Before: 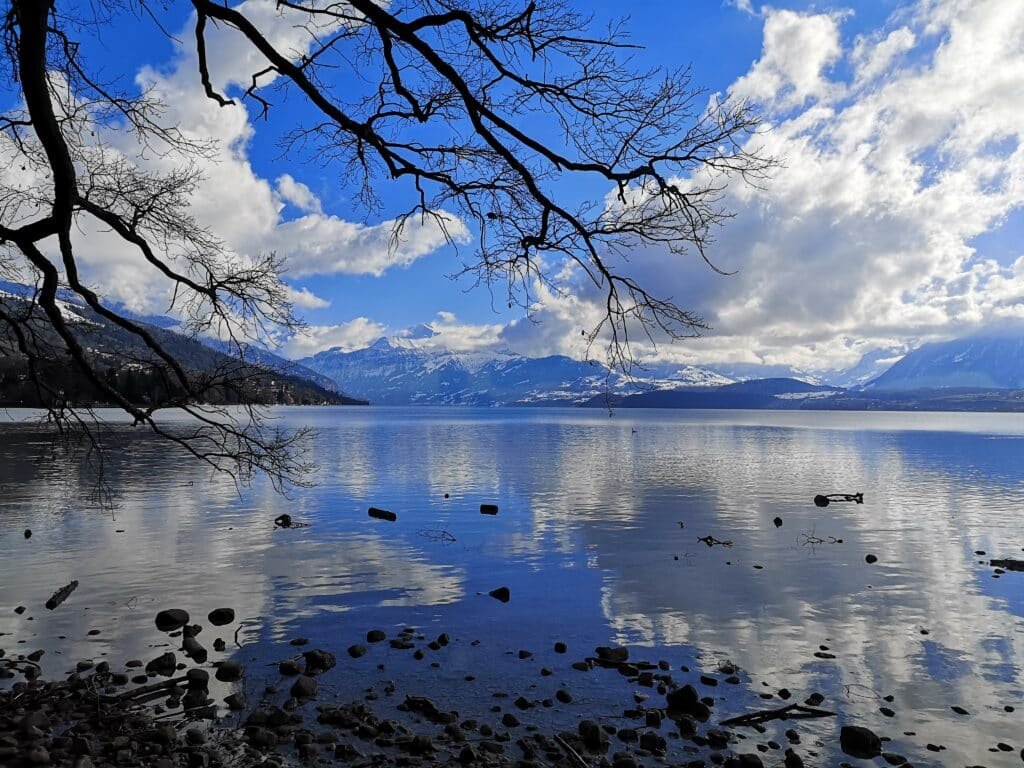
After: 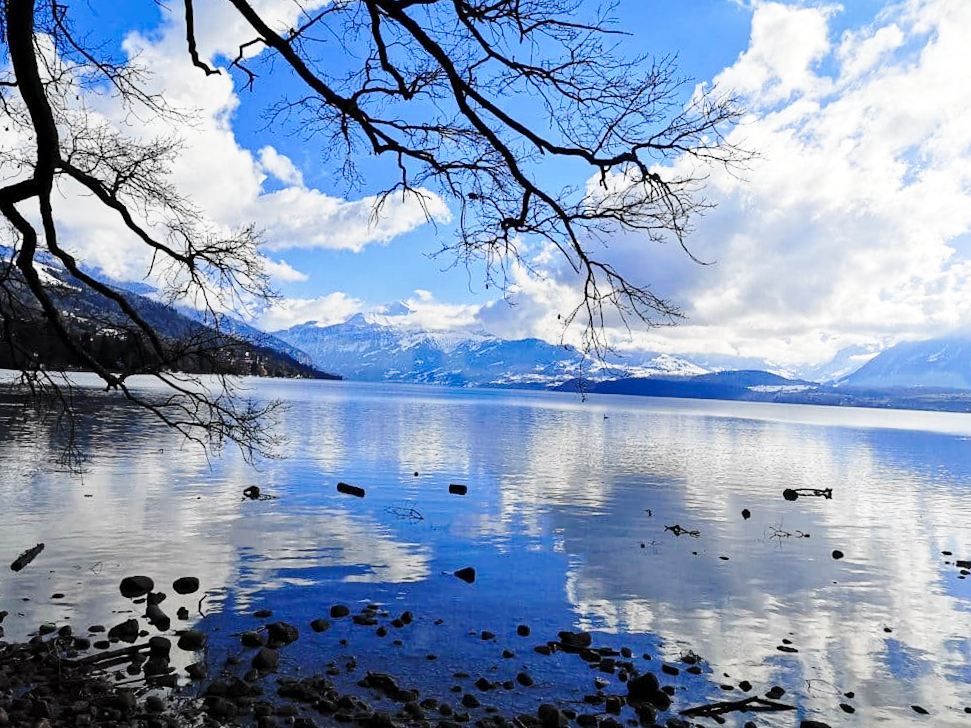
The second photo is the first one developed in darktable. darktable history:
crop and rotate: angle -2.38°
base curve: curves: ch0 [(0, 0) (0.032, 0.037) (0.105, 0.228) (0.435, 0.76) (0.856, 0.983) (1, 1)], preserve colors none
